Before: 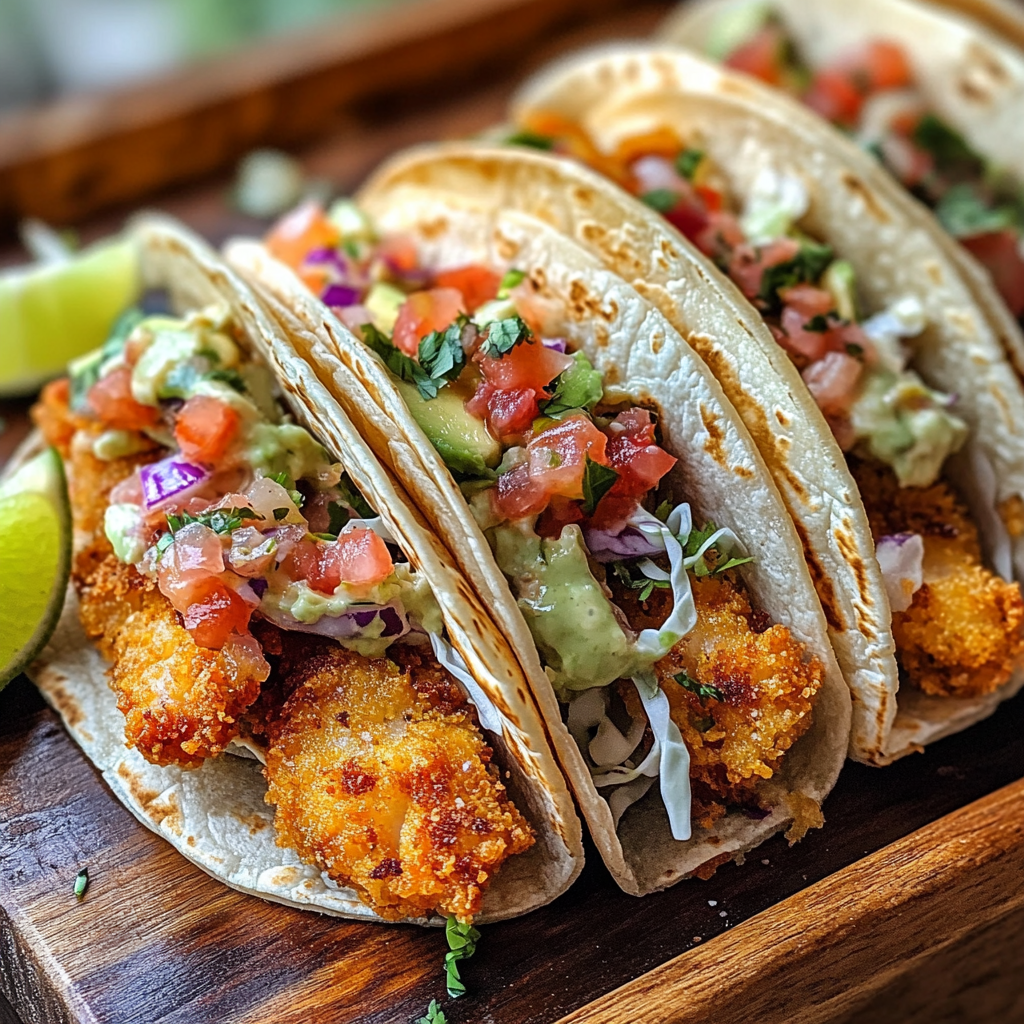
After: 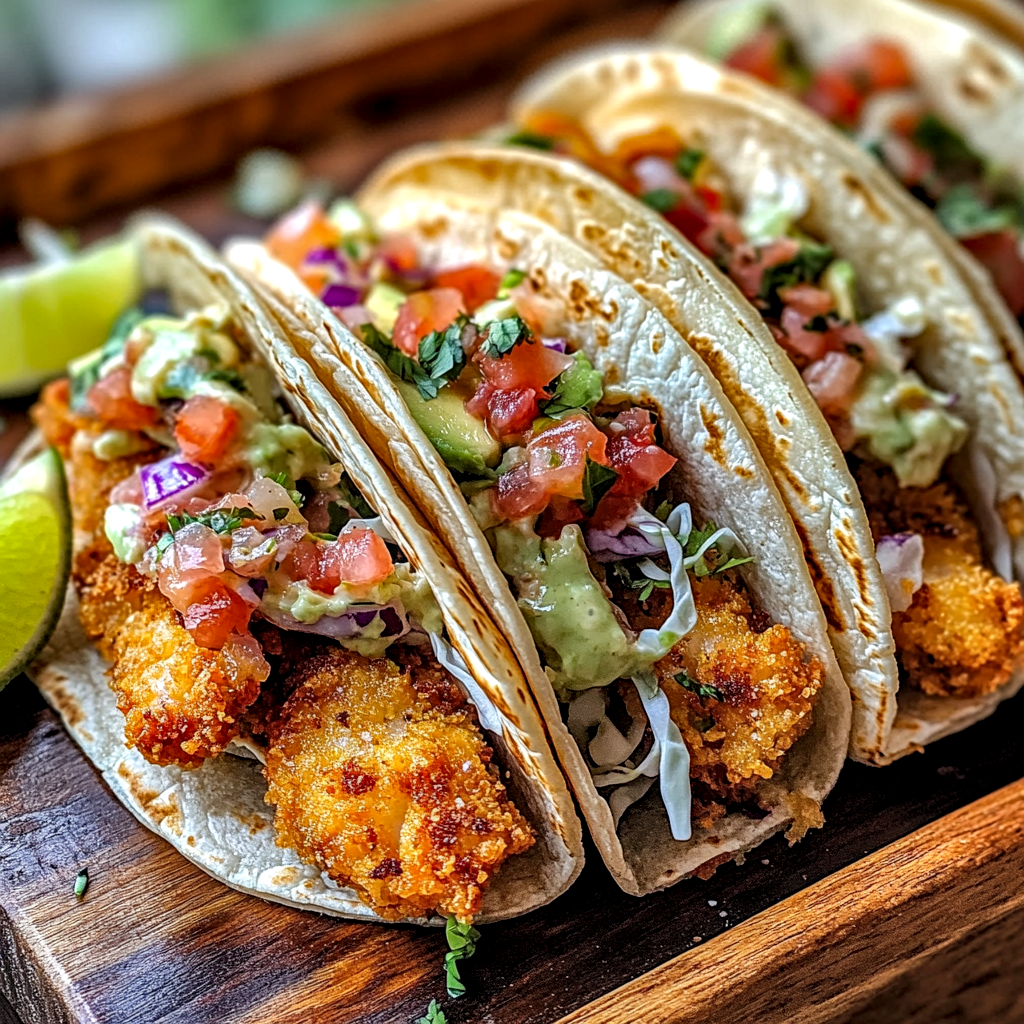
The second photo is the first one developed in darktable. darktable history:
levels: levels [0.016, 0.5, 0.996]
shadows and highlights: low approximation 0.01, soften with gaussian
haze removal: compatibility mode true, adaptive false
local contrast: detail 130%
